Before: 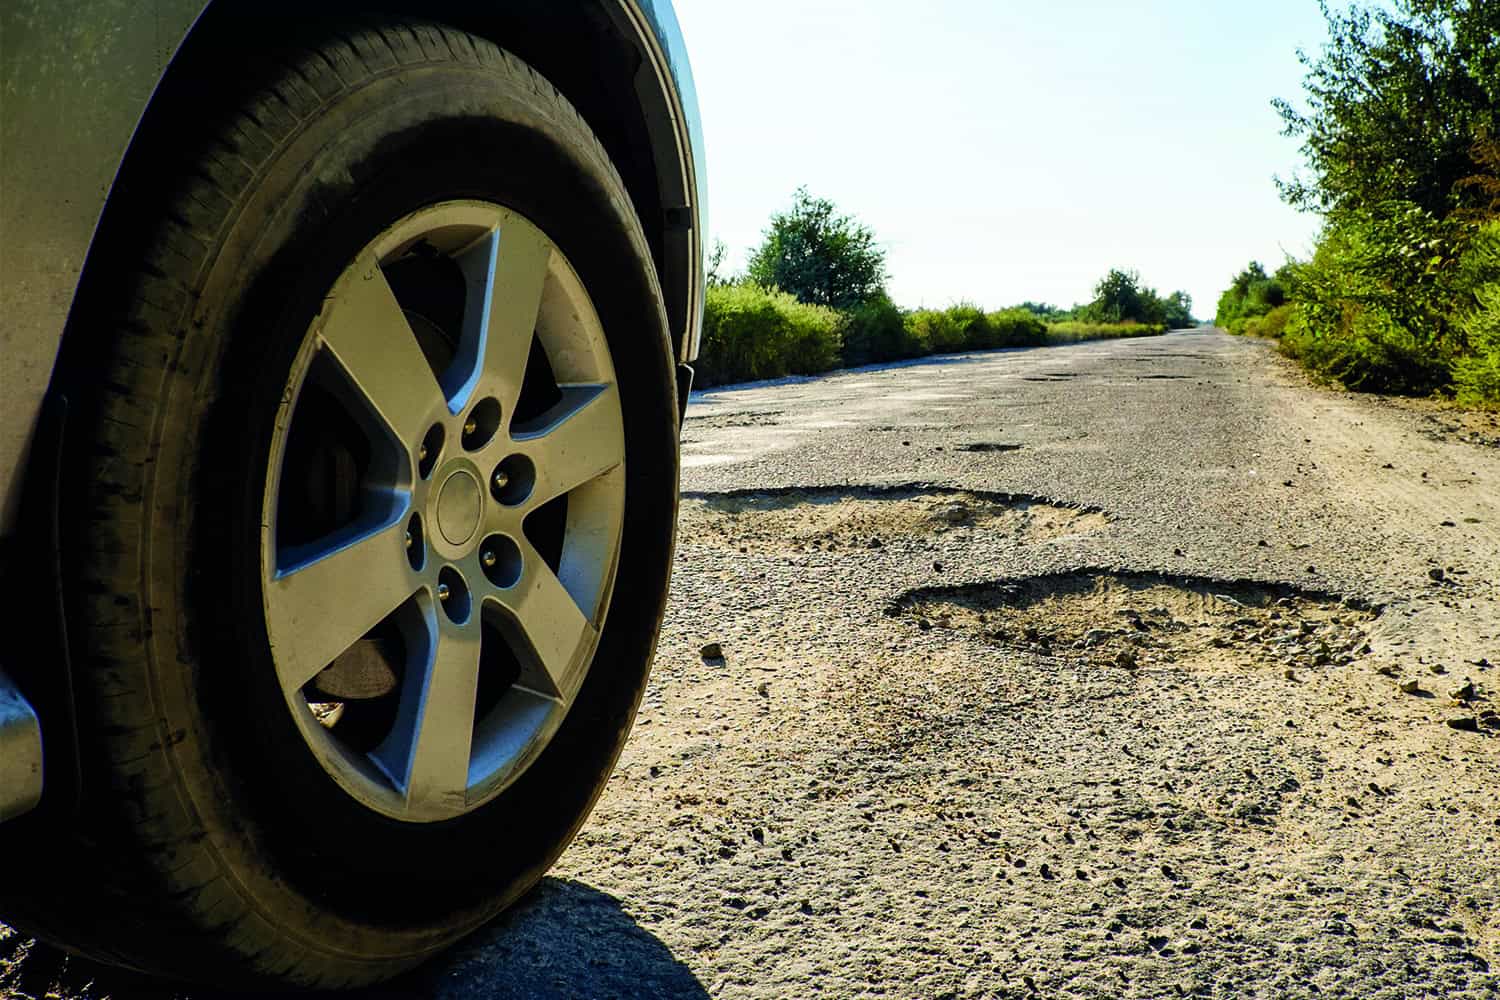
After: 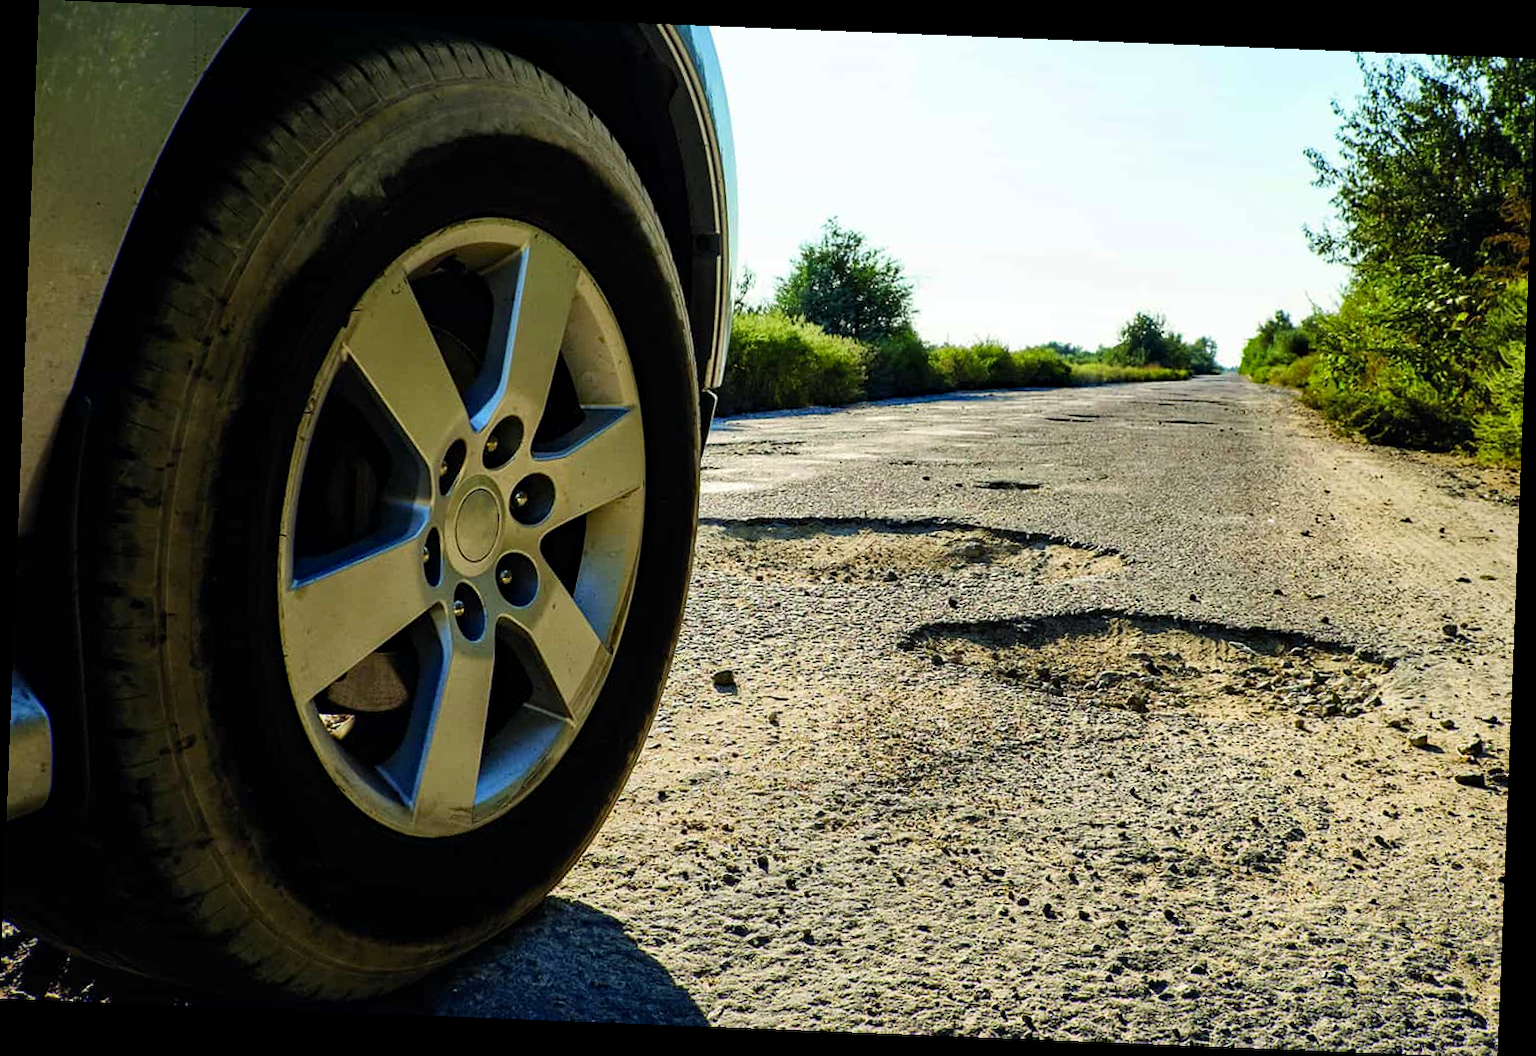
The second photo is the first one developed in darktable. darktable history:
rotate and perspective: rotation 2.27°, automatic cropping off
haze removal: compatibility mode true, adaptive false
